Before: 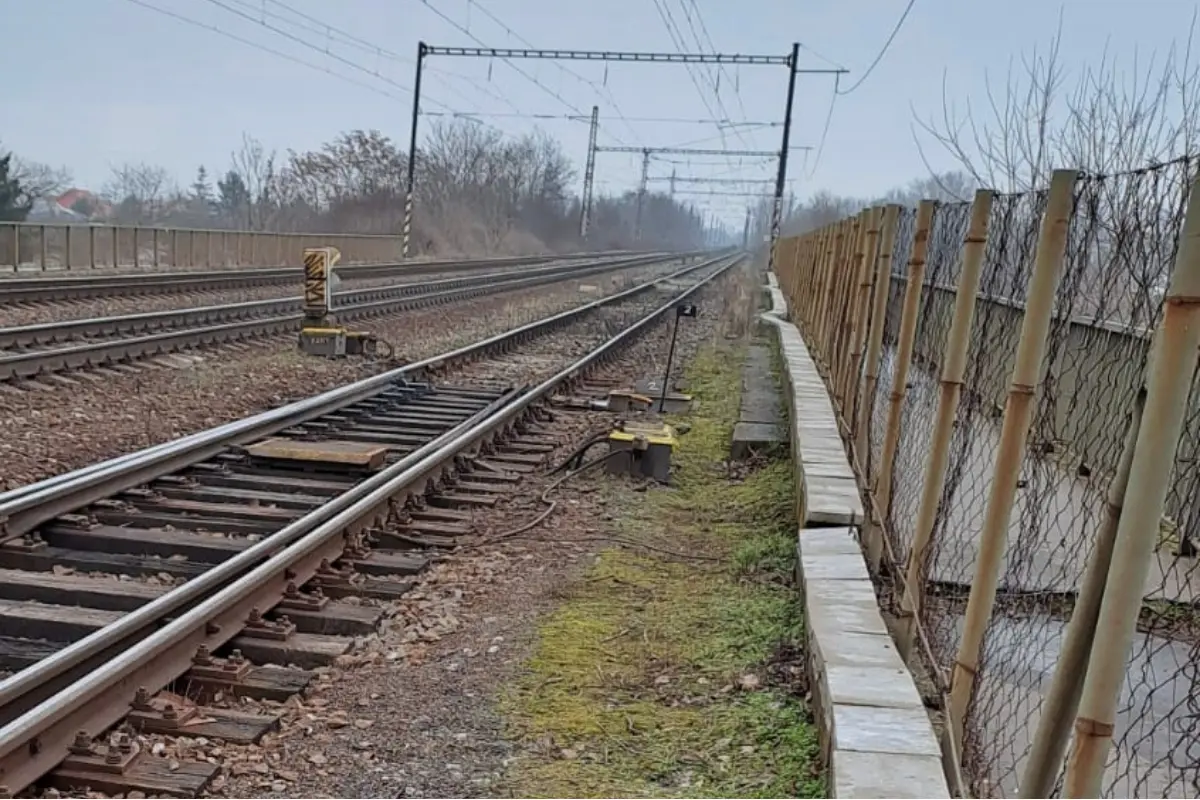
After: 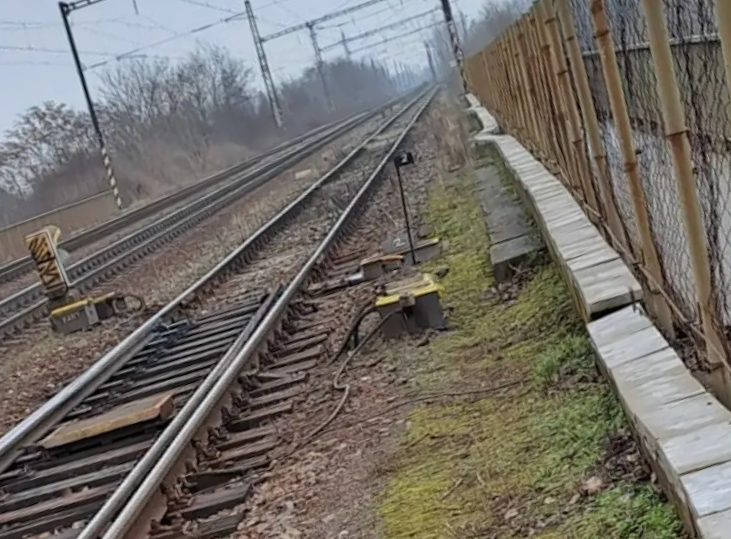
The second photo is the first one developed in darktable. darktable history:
crop and rotate: angle 20.67°, left 6.792%, right 3.89%, bottom 1.133%
